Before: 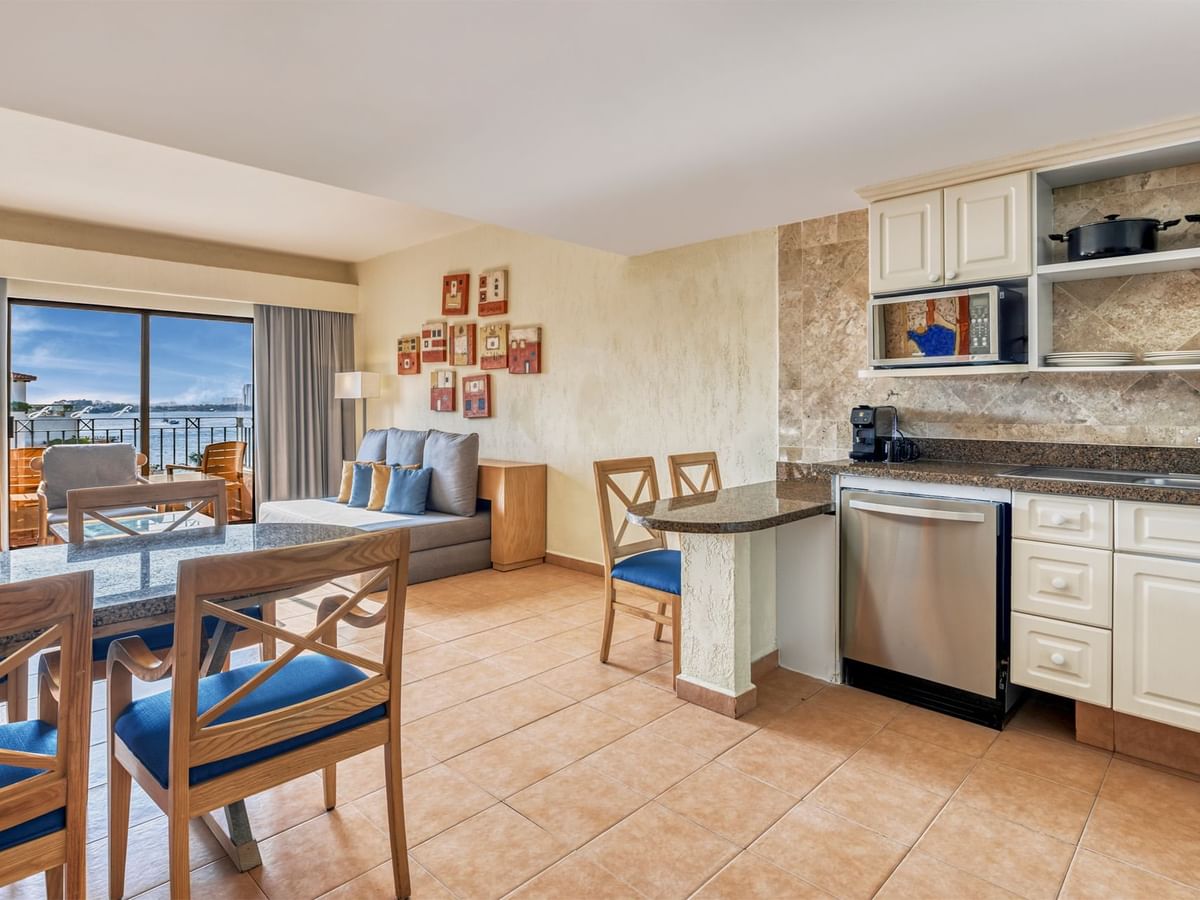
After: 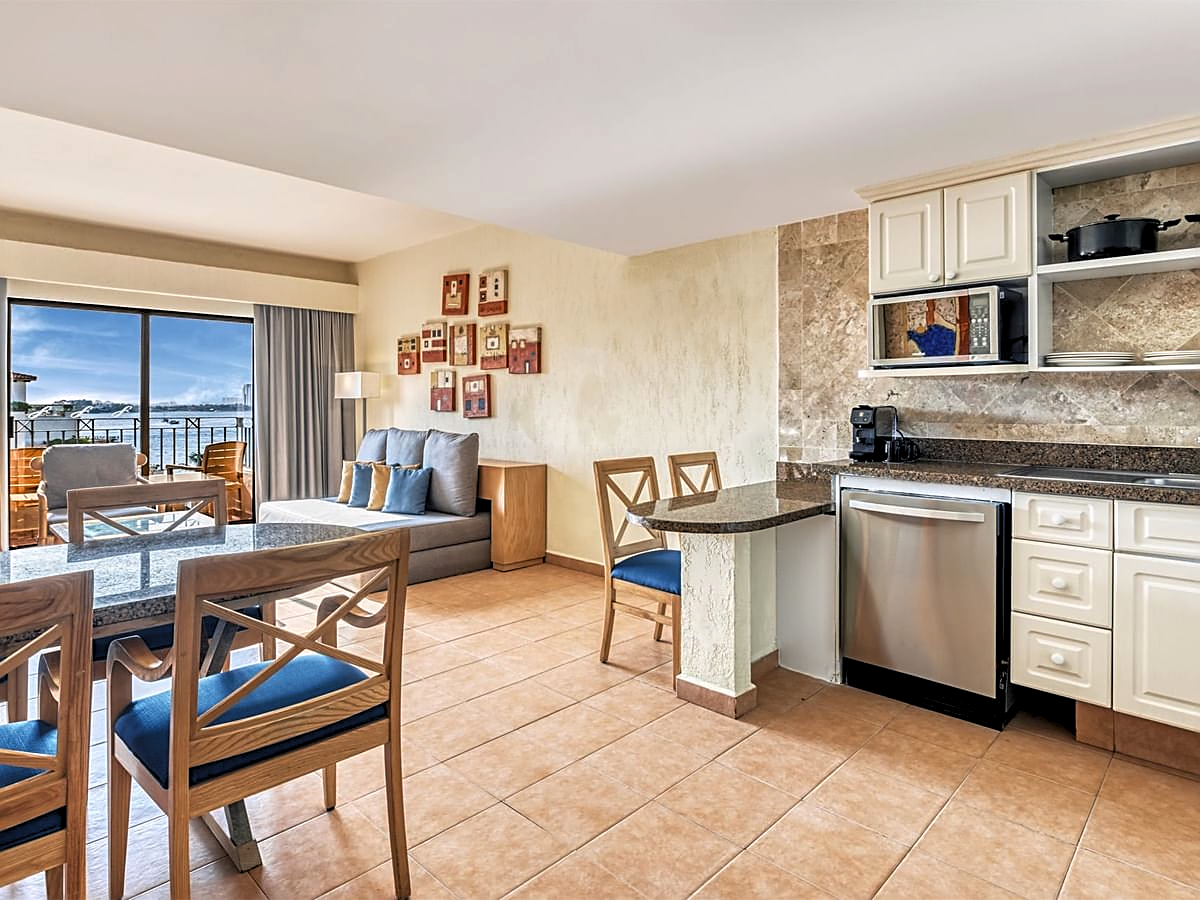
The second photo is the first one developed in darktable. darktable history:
sharpen: on, module defaults
levels: levels [0.062, 0.494, 0.925]
color correction: highlights b* -0.059, saturation 0.983
